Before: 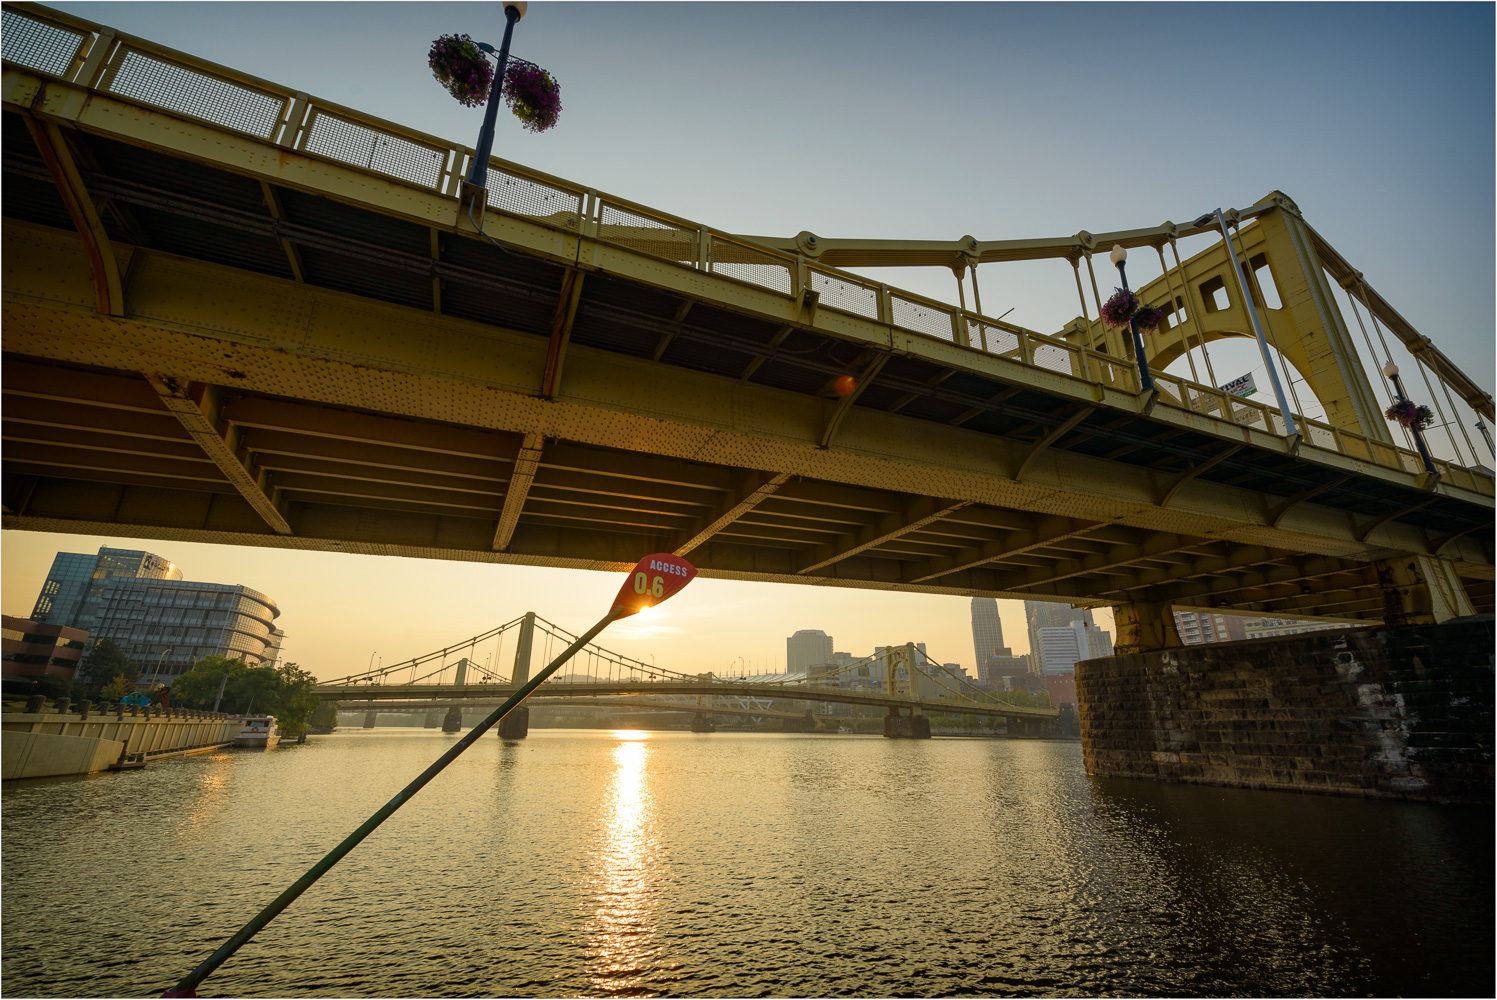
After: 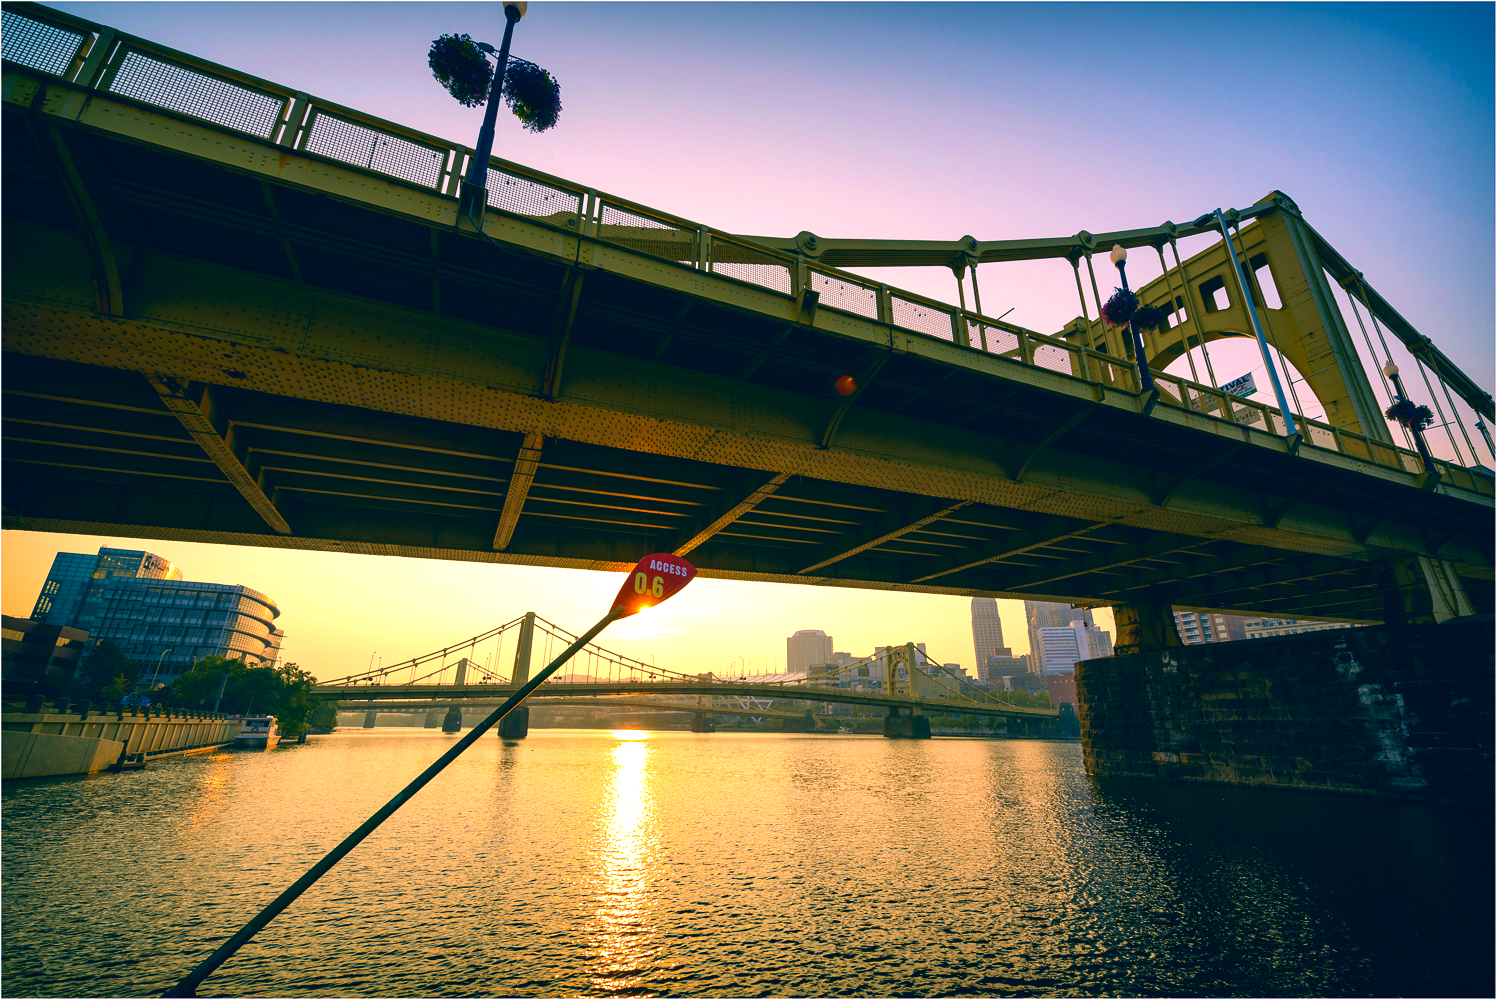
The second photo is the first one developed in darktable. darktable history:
tone equalizer: -8 EV -0.75 EV, -7 EV -0.7 EV, -6 EV -0.6 EV, -5 EV -0.4 EV, -3 EV 0.4 EV, -2 EV 0.6 EV, -1 EV 0.7 EV, +0 EV 0.75 EV, edges refinement/feathering 500, mask exposure compensation -1.57 EV, preserve details no
velvia: on, module defaults
color correction: highlights a* 17.03, highlights b* 0.205, shadows a* -15.38, shadows b* -14.56, saturation 1.5
